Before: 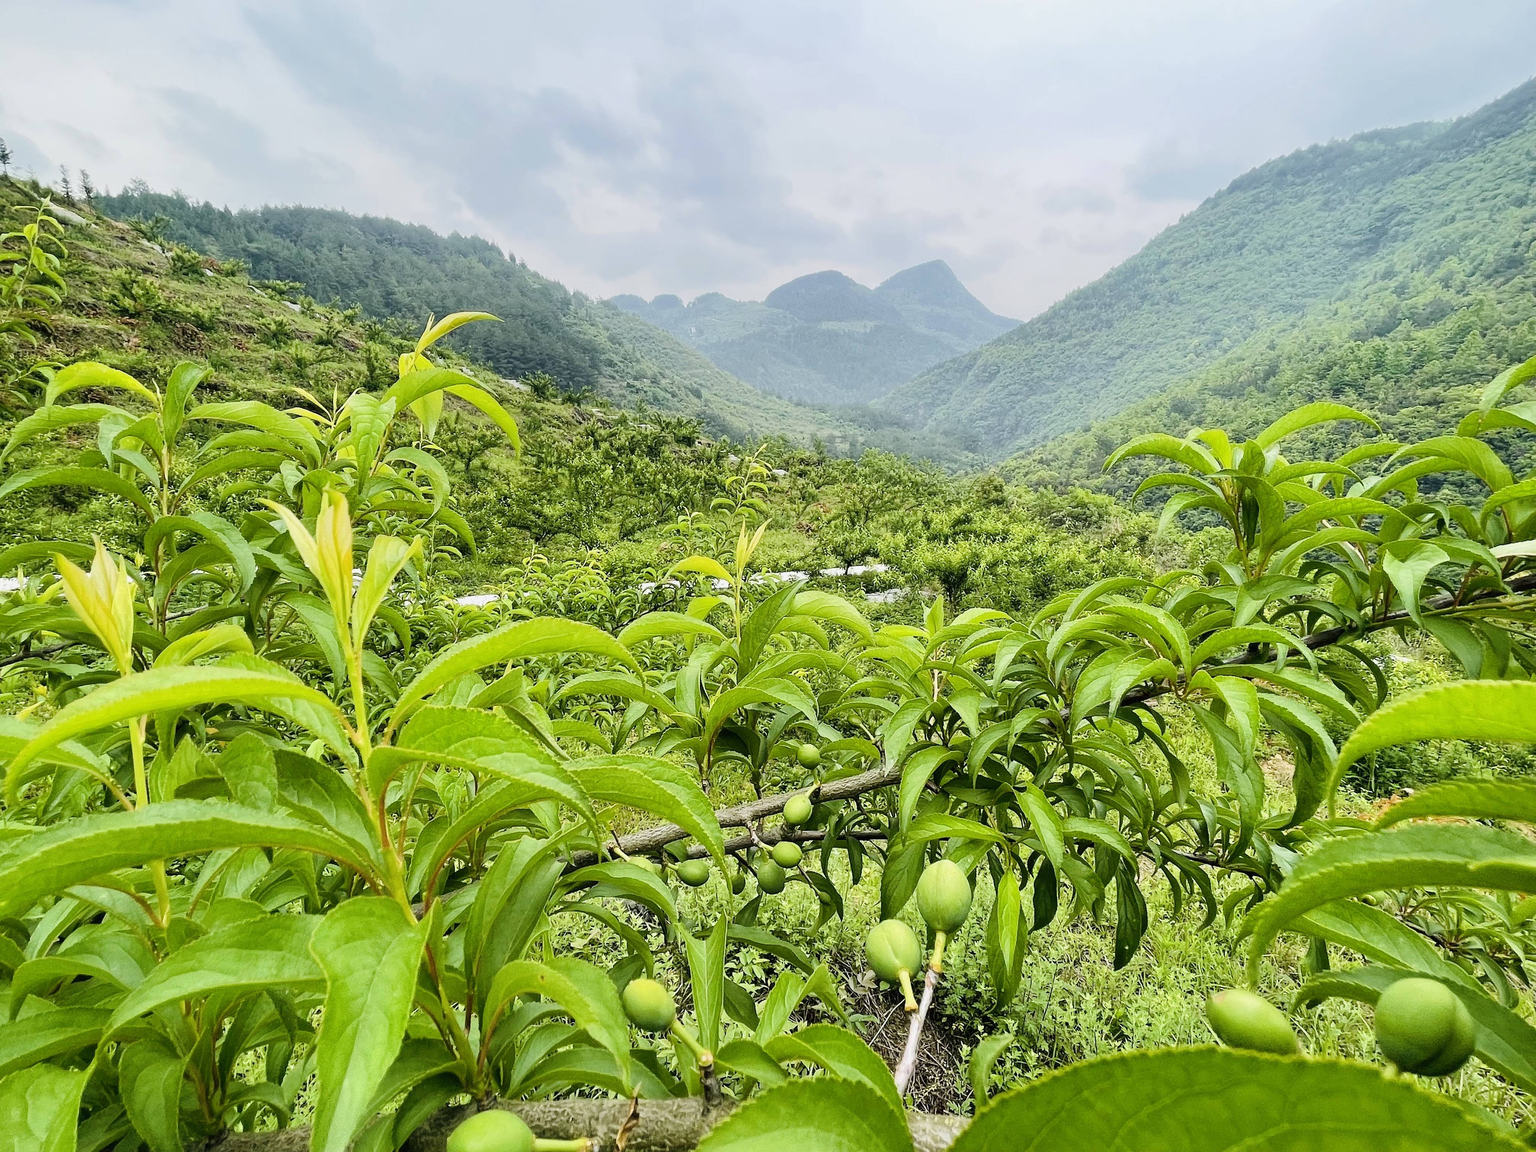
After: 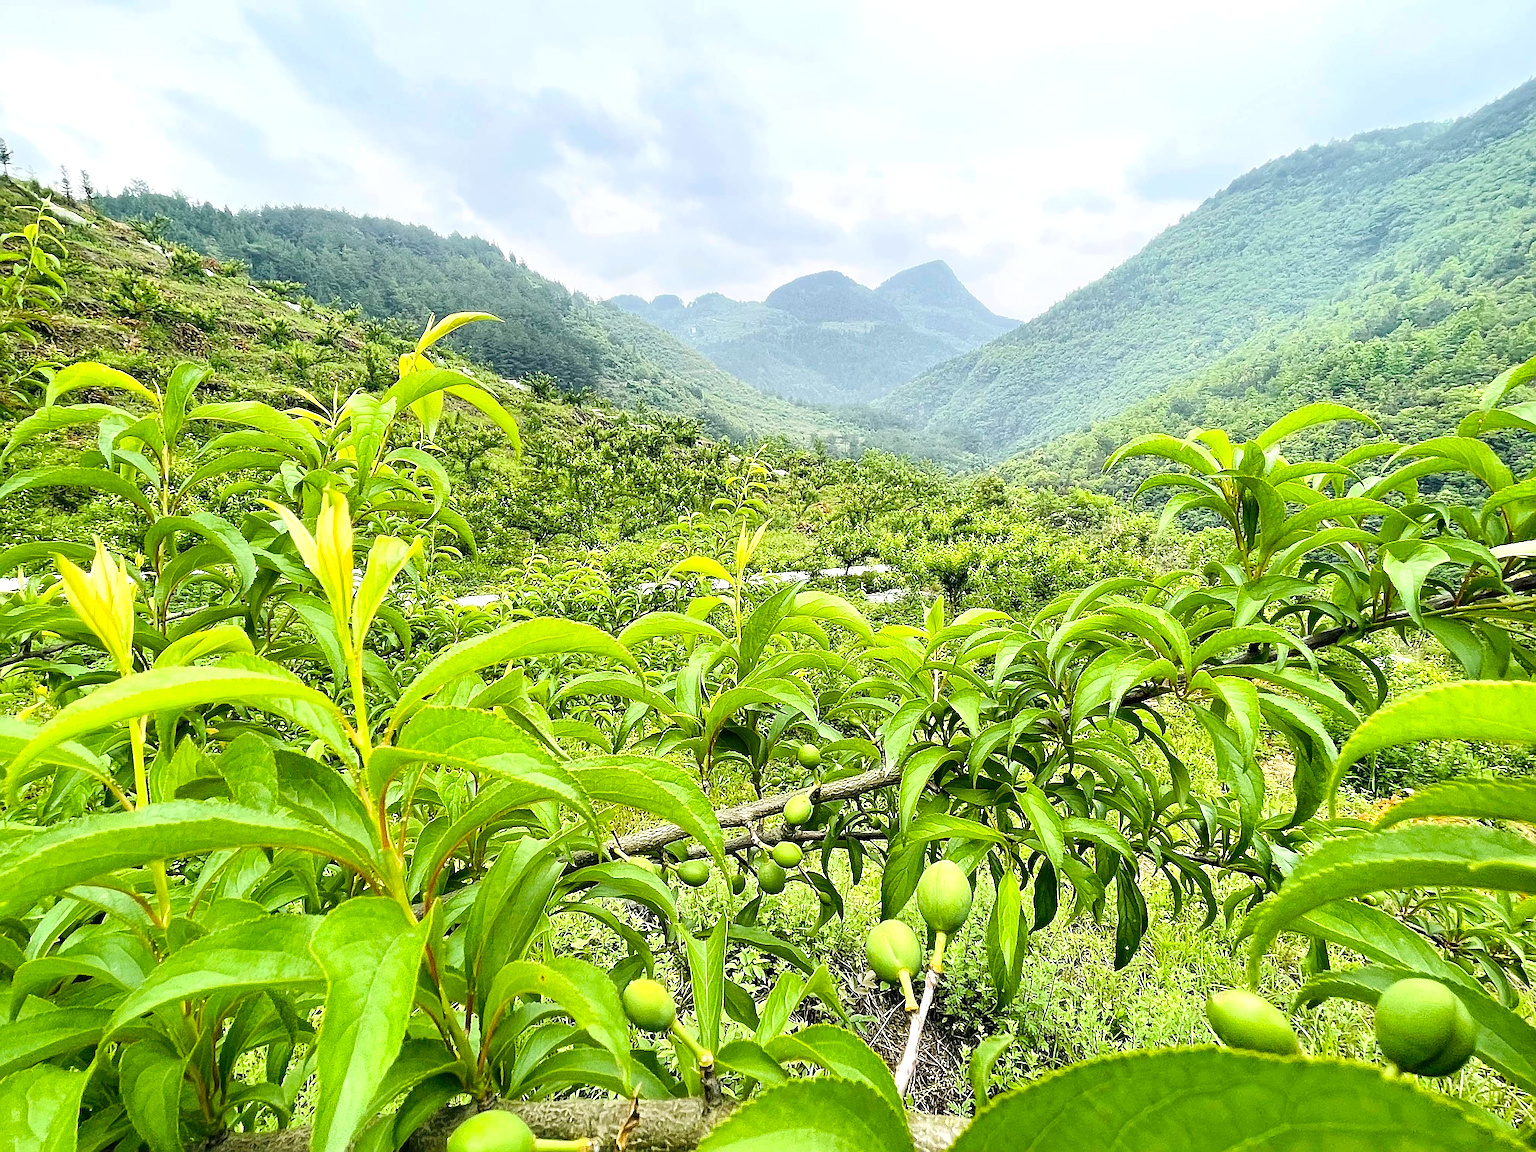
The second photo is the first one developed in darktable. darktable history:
exposure: black level correction 0.001, exposure 0.498 EV, compensate highlight preservation false
sharpen: radius 2.531, amount 0.622
